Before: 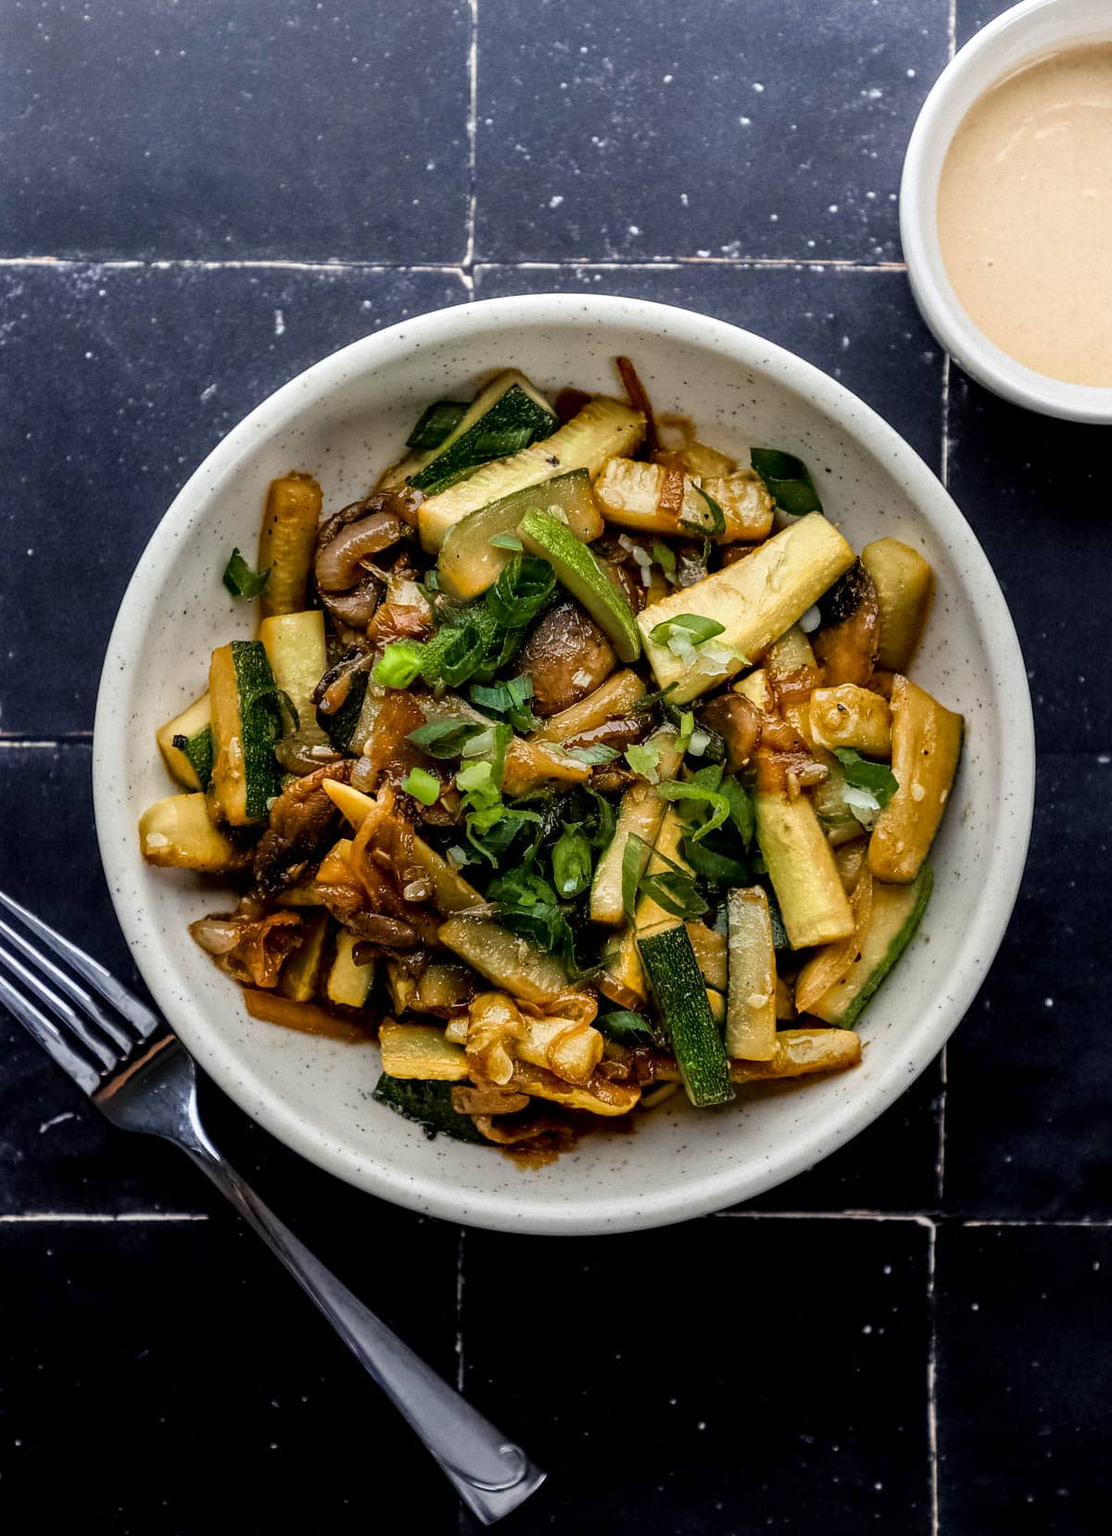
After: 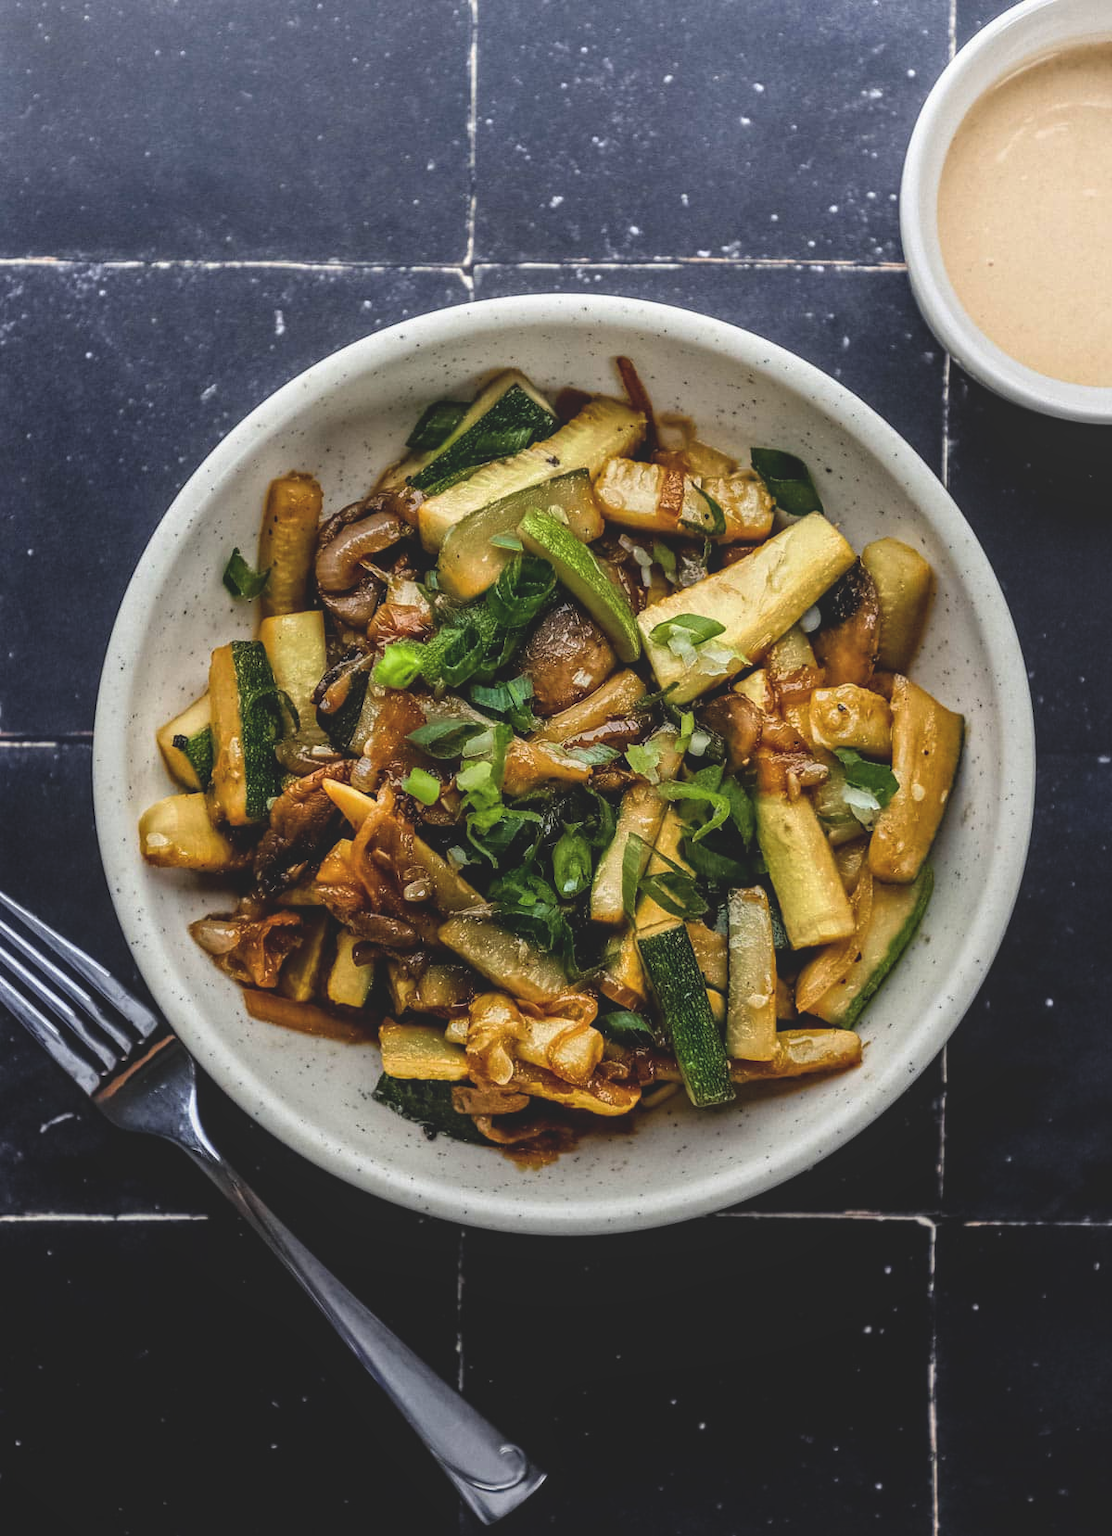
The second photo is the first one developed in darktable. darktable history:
local contrast: detail 110%
exposure: black level correction -0.015, compensate highlight preservation false
base curve: curves: ch0 [(0, 0) (0.472, 0.455) (1, 1)], preserve colors none
